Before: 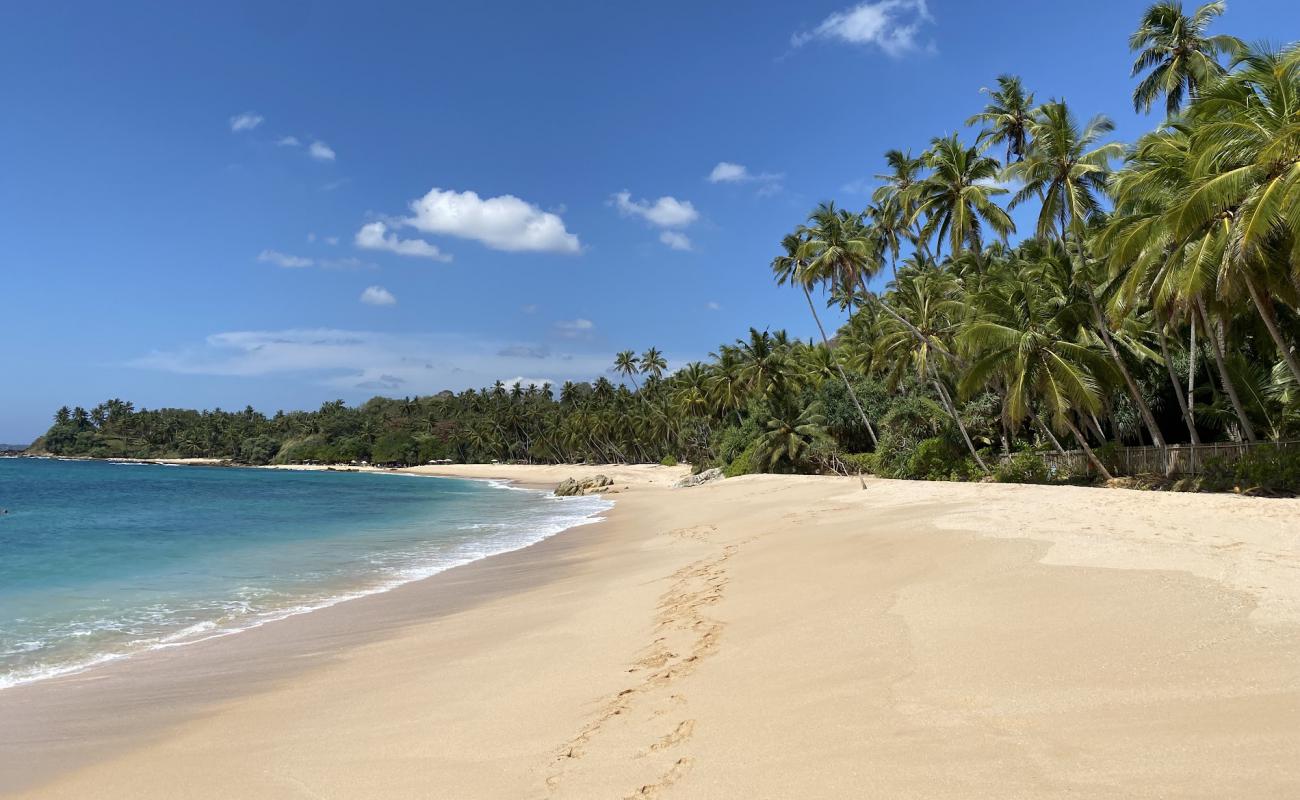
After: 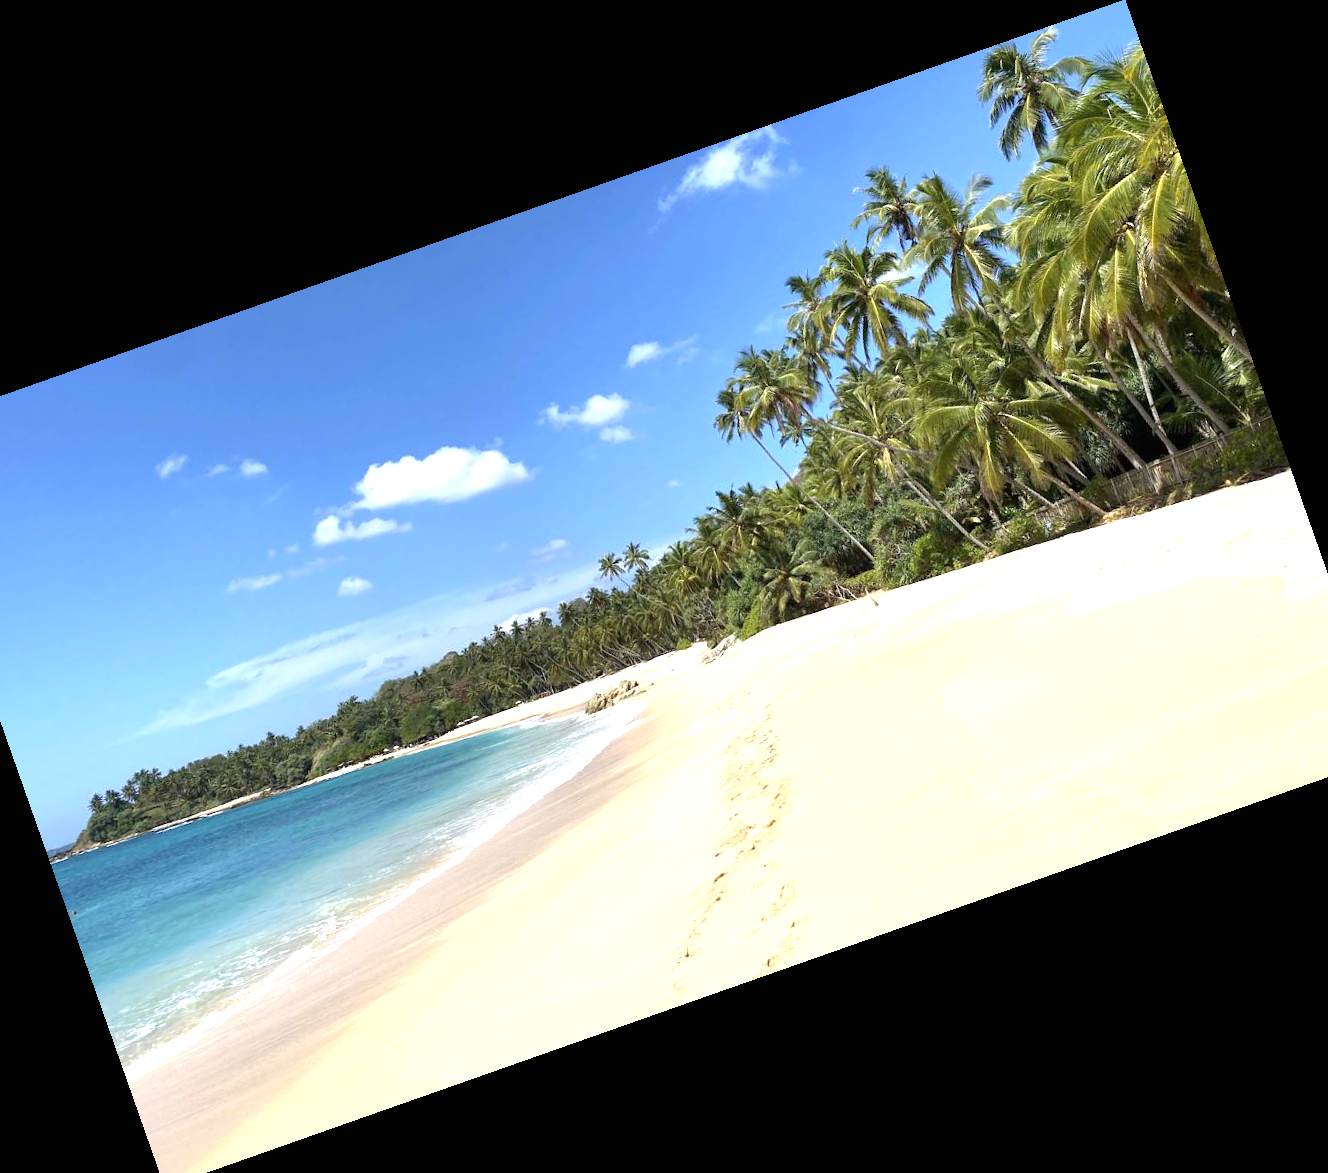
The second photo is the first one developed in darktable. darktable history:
exposure: black level correction 0, exposure 1 EV, compensate exposure bias true, compensate highlight preservation false
crop and rotate: angle 19.43°, left 6.812%, right 4.125%, bottom 1.087%
